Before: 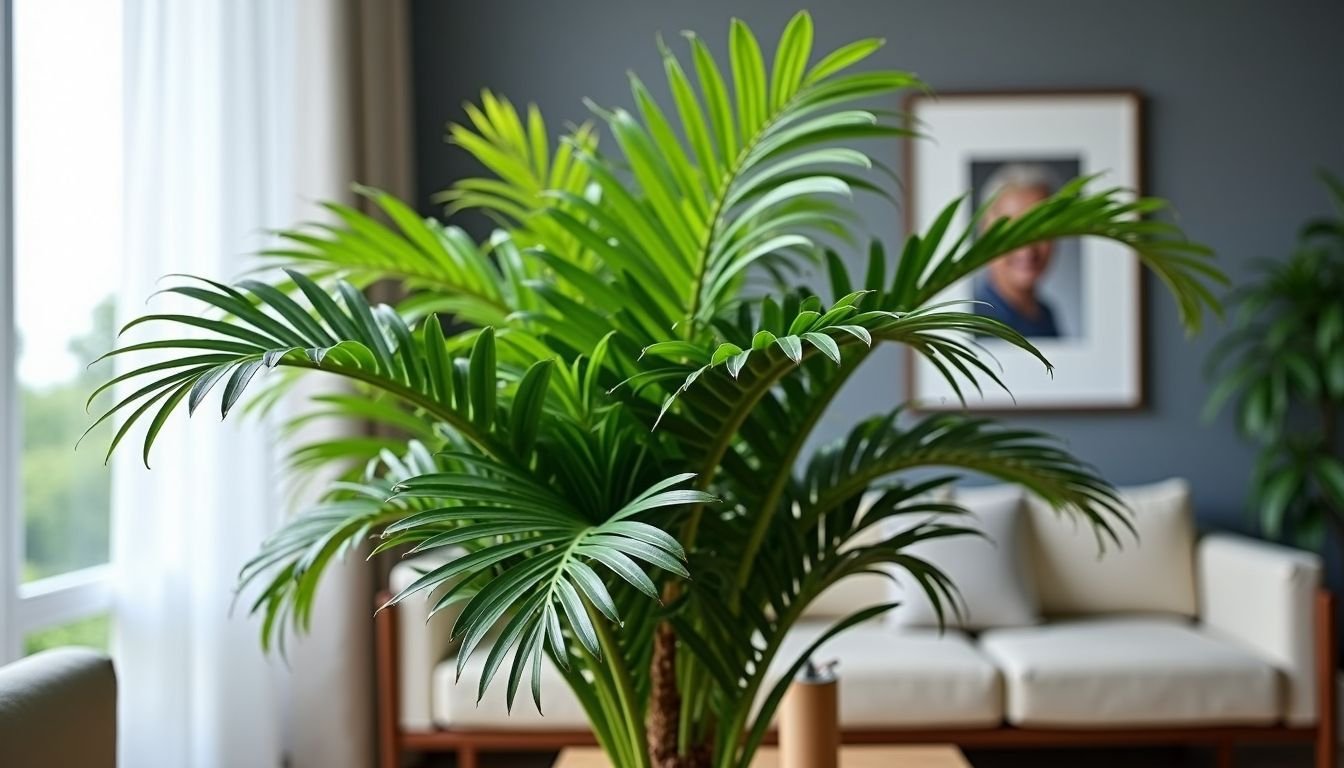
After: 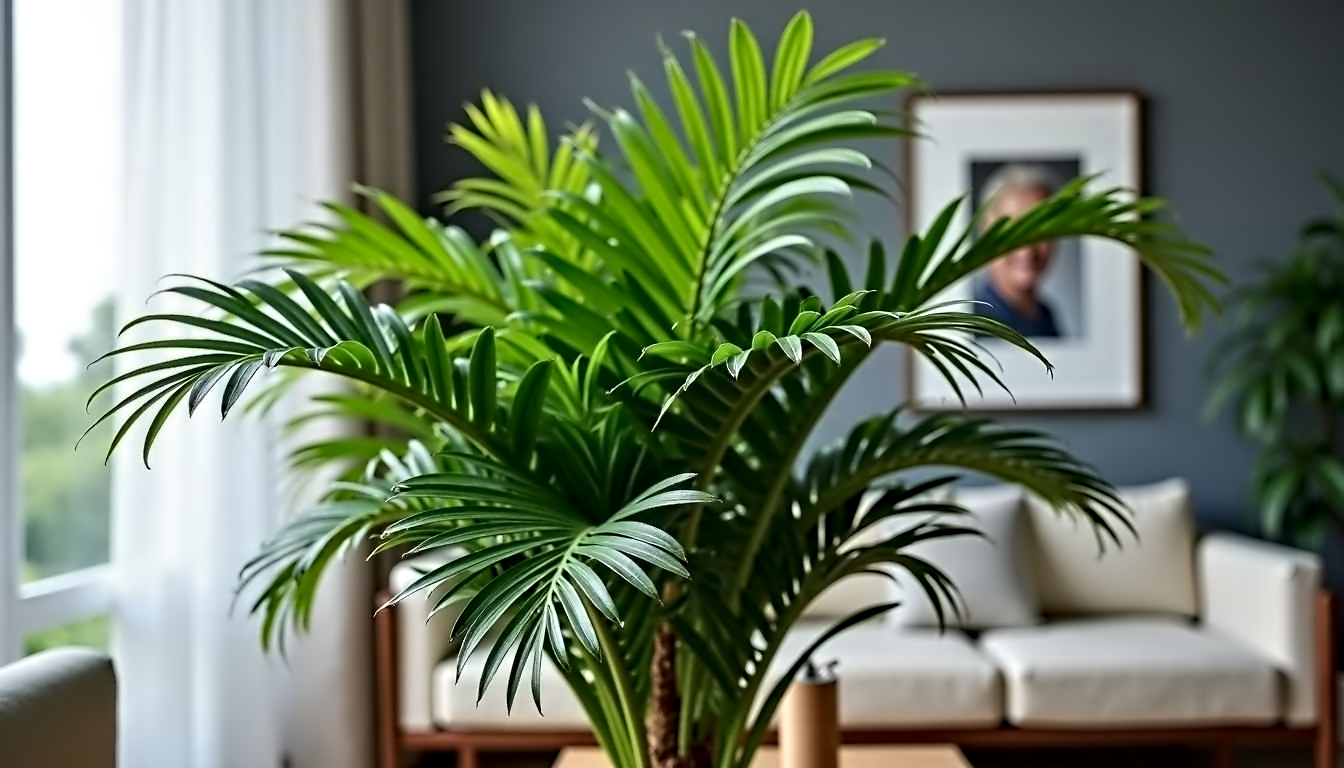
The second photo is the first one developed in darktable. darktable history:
color zones: curves: ch0 [(0.25, 0.5) (0.636, 0.25) (0.75, 0.5)]
contrast equalizer: octaves 7, y [[0.5, 0.542, 0.583, 0.625, 0.667, 0.708], [0.5 ×6], [0.5 ×6], [0, 0.033, 0.067, 0.1, 0.133, 0.167], [0, 0.05, 0.1, 0.15, 0.2, 0.25]]
